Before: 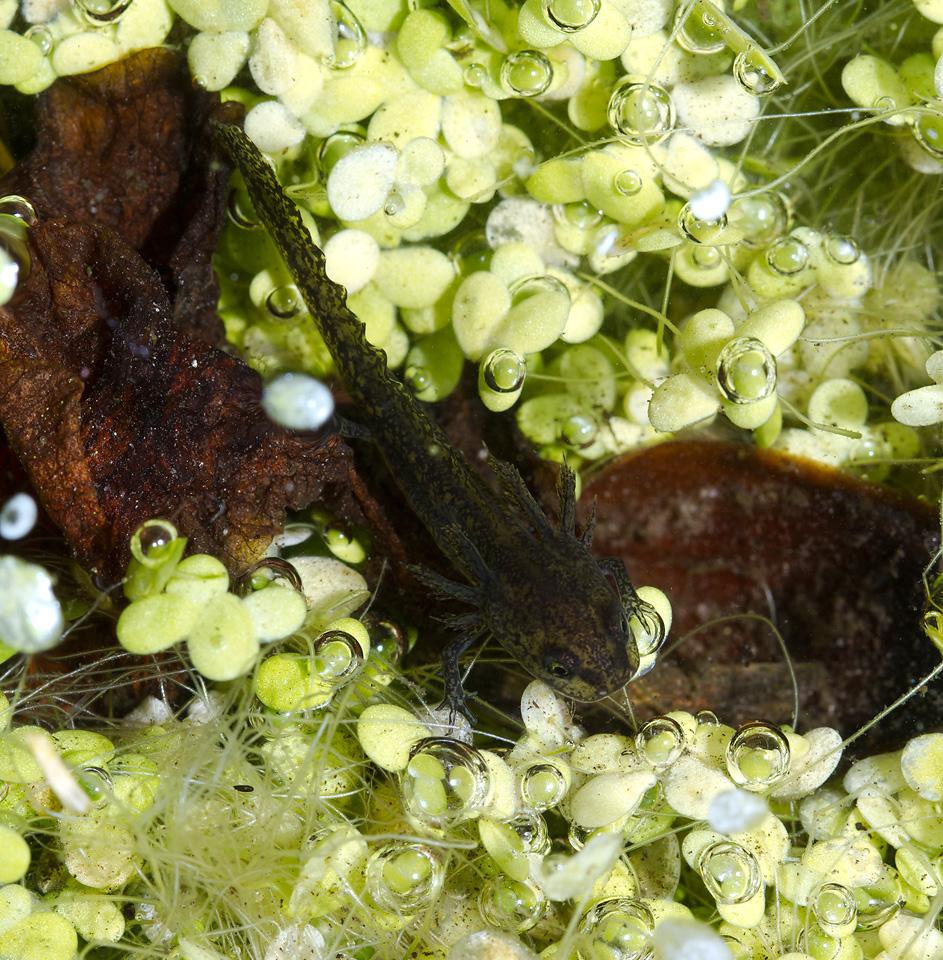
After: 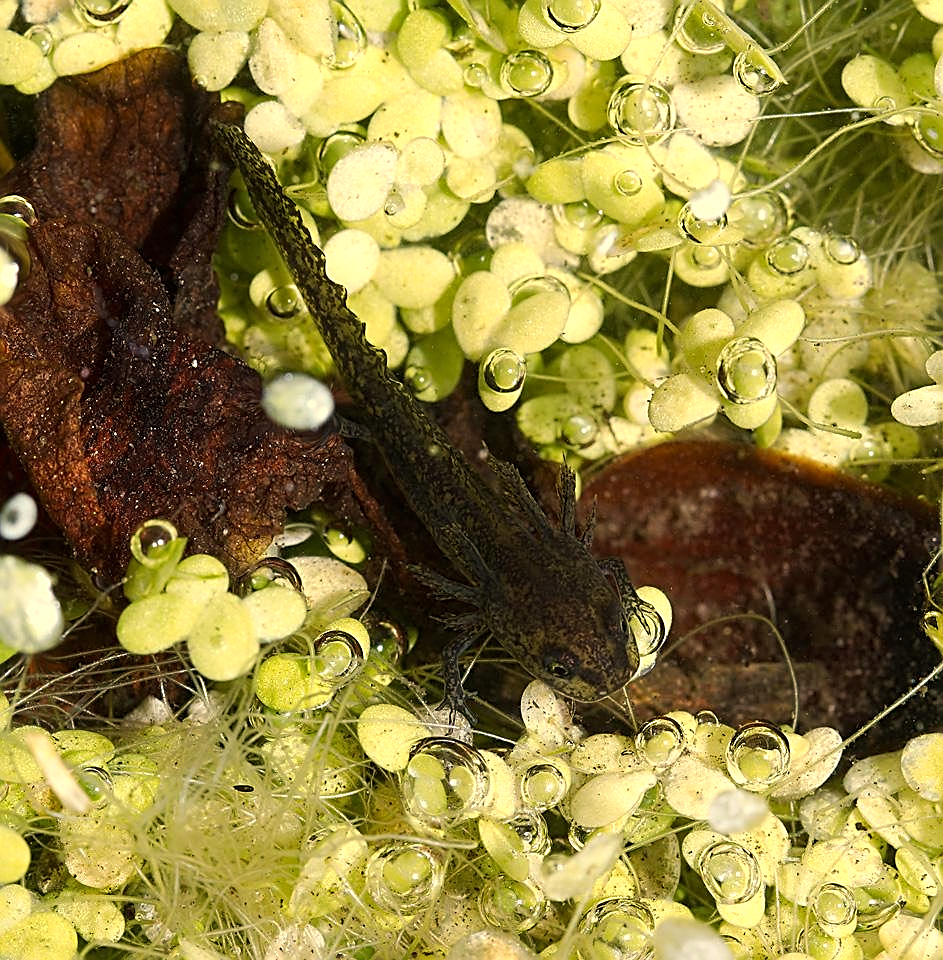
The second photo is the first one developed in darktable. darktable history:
sharpen: amount 0.901
white balance: red 1.123, blue 0.83
